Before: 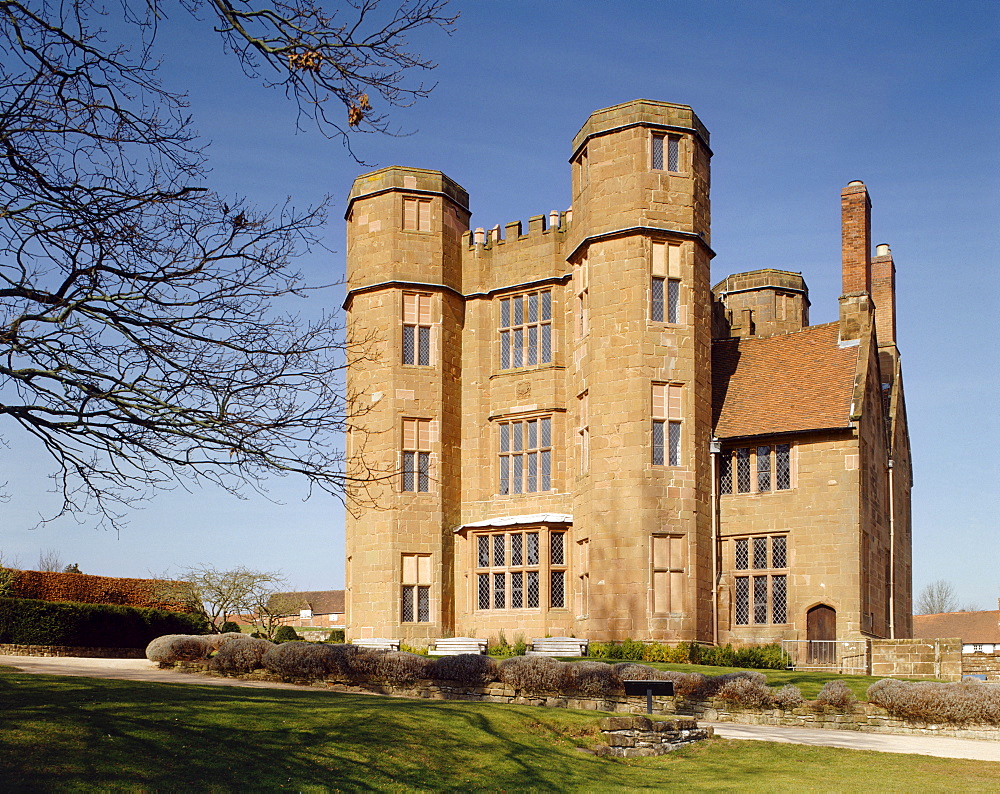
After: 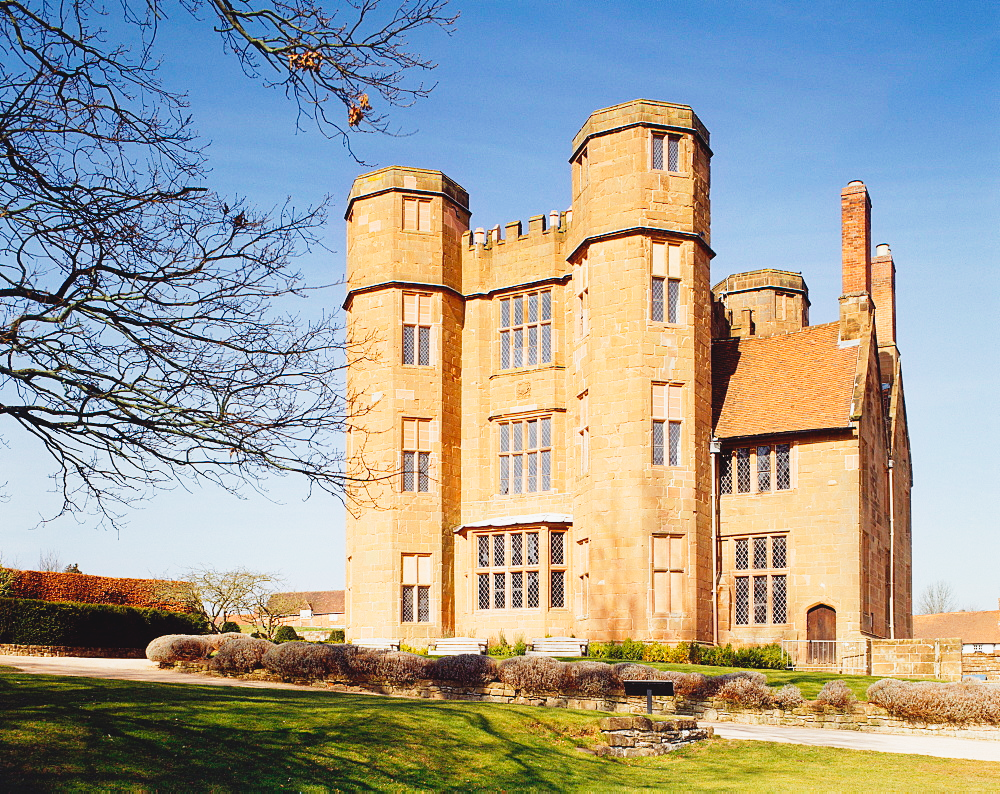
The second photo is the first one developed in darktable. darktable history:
exposure: black level correction -0.007, exposure 0.069 EV, compensate highlight preservation false
tone curve: curves: ch0 [(0, 0.005) (0.103, 0.097) (0.18, 0.22) (0.378, 0.482) (0.504, 0.631) (0.663, 0.801) (0.834, 0.914) (1, 0.971)]; ch1 [(0, 0) (0.172, 0.123) (0.324, 0.253) (0.396, 0.388) (0.478, 0.461) (0.499, 0.498) (0.545, 0.587) (0.604, 0.692) (0.704, 0.818) (1, 1)]; ch2 [(0, 0) (0.411, 0.424) (0.496, 0.5) (0.521, 0.537) (0.555, 0.585) (0.628, 0.703) (1, 1)], preserve colors none
